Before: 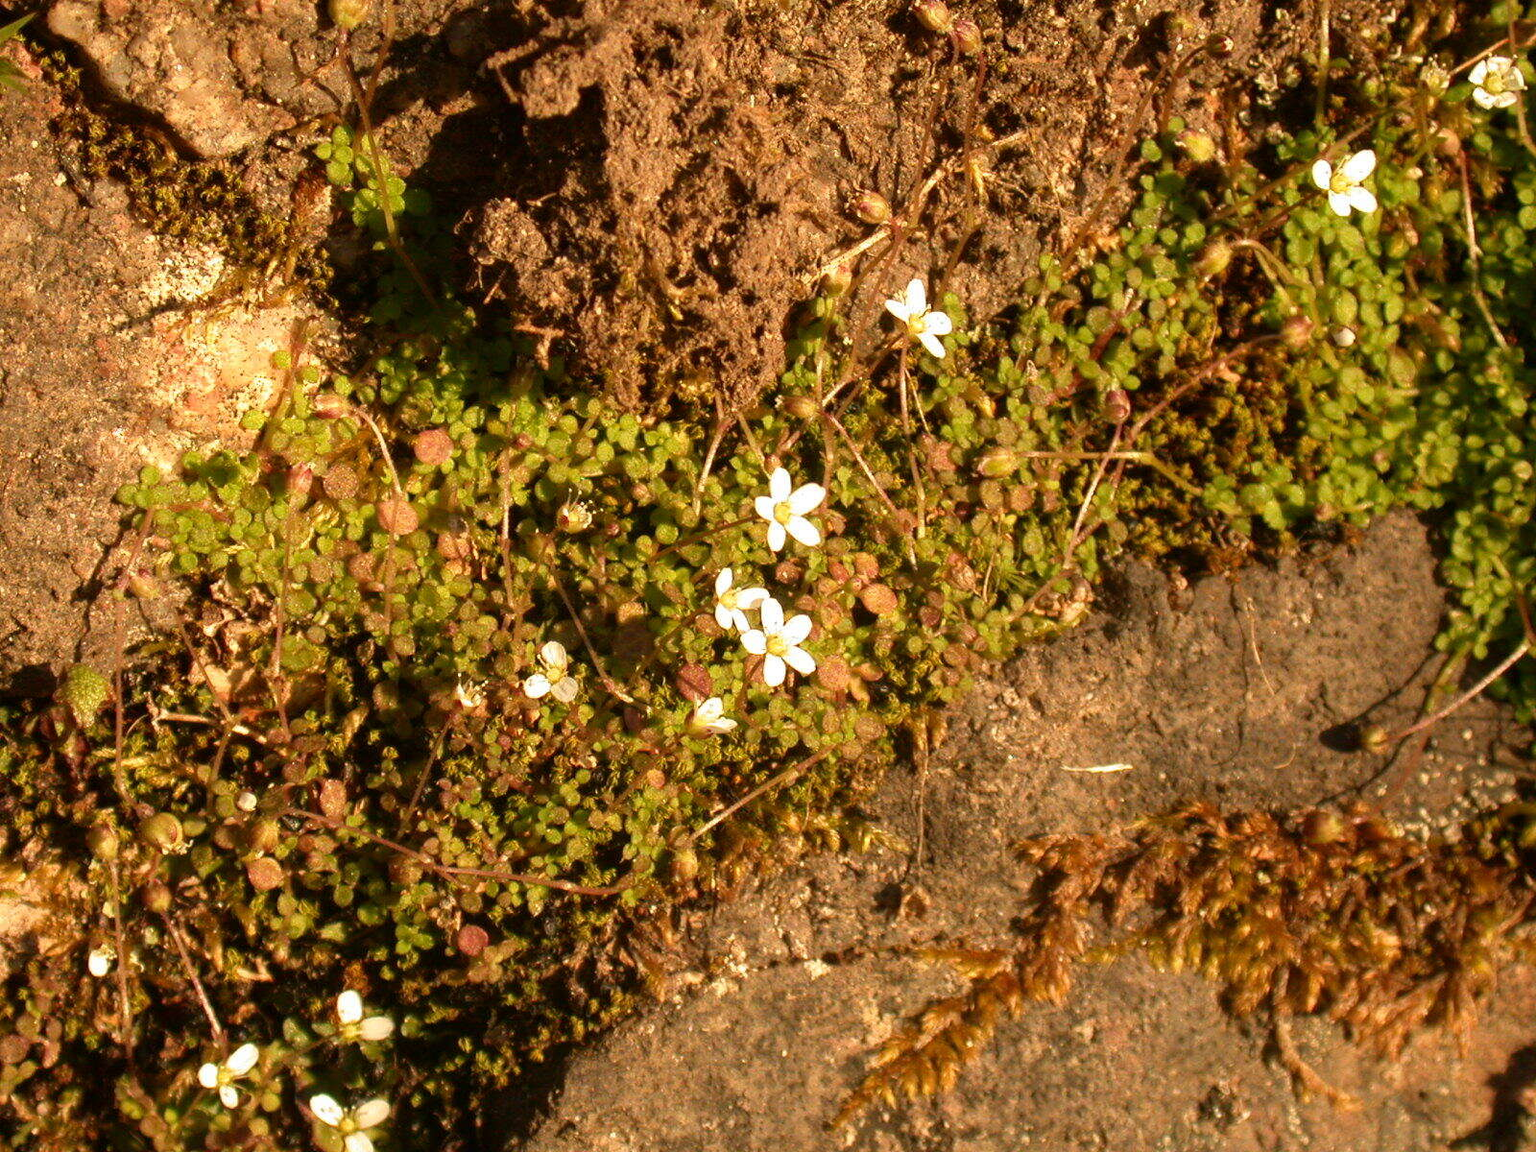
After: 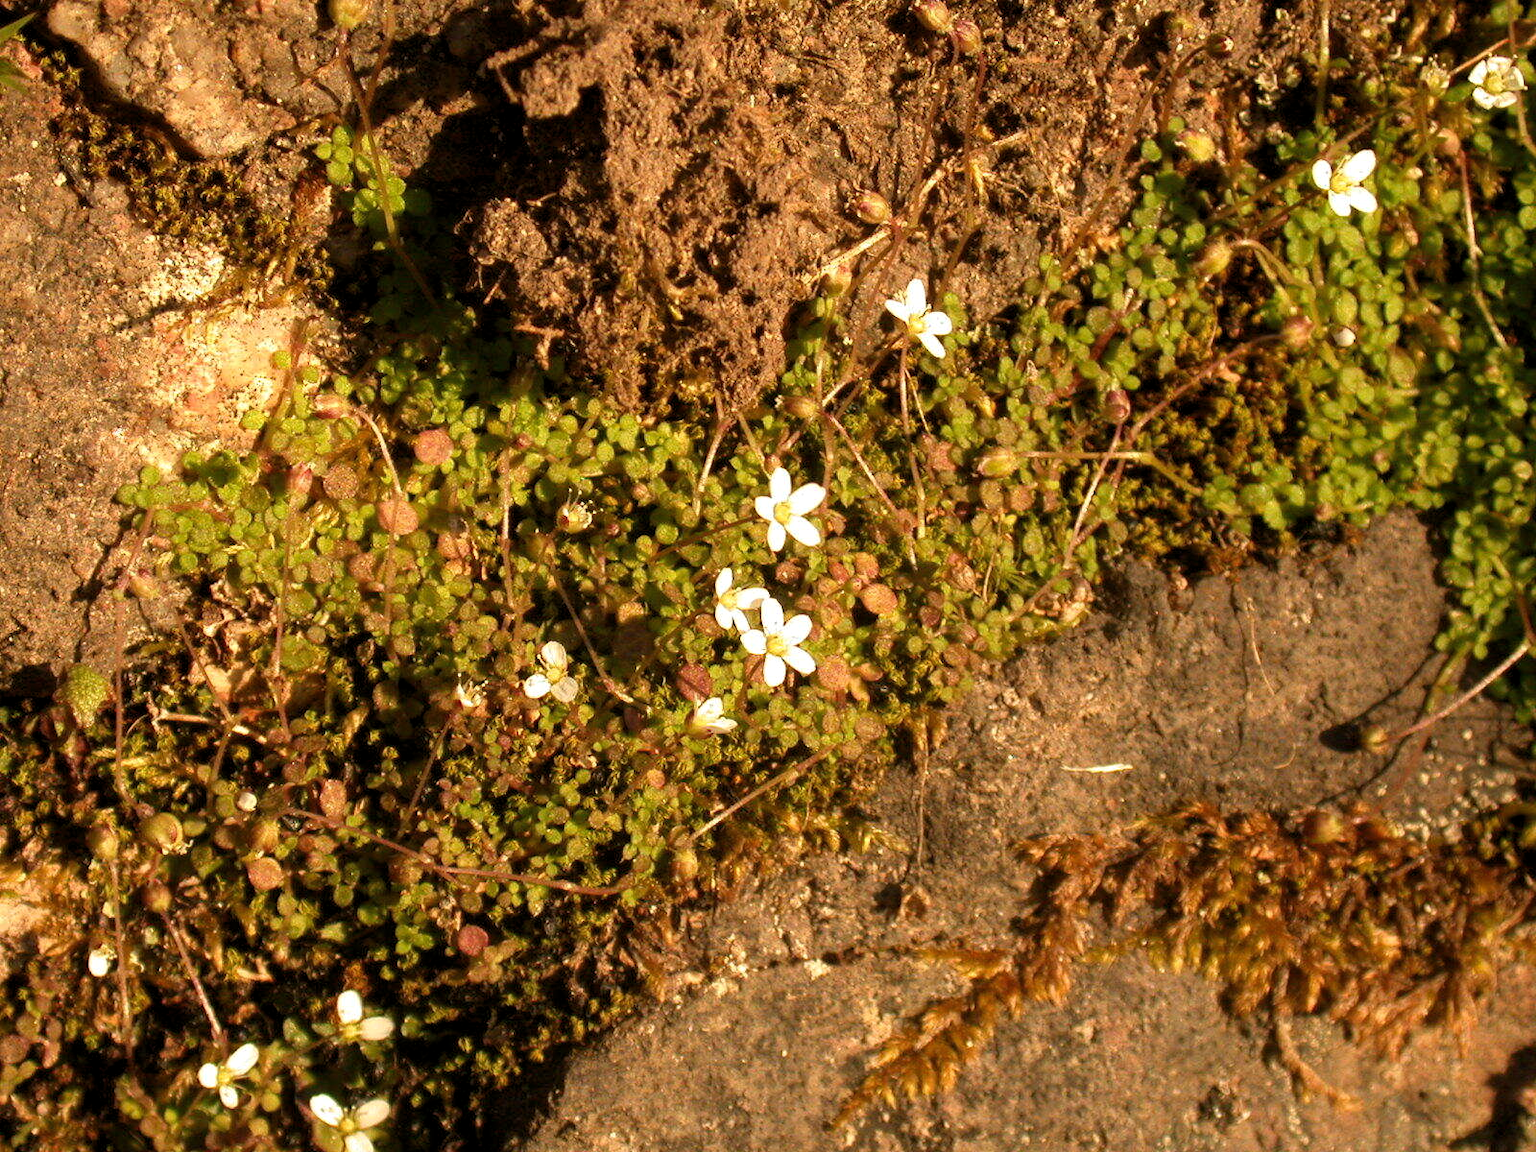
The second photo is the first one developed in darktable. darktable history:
levels: levels [0.026, 0.507, 0.987]
